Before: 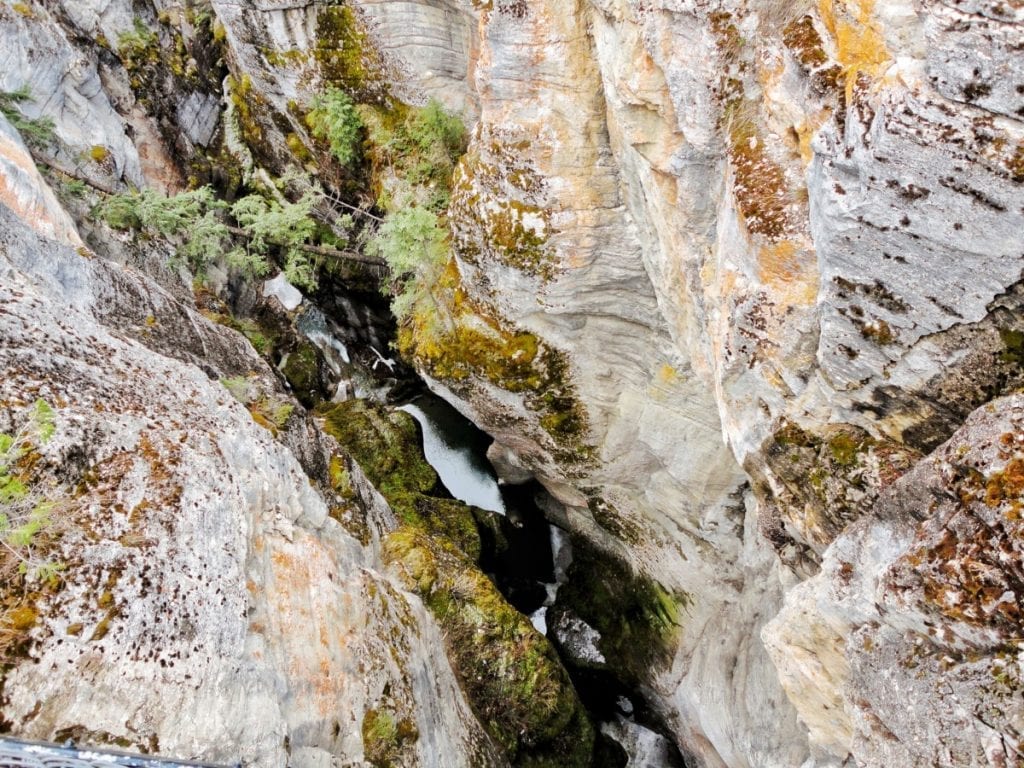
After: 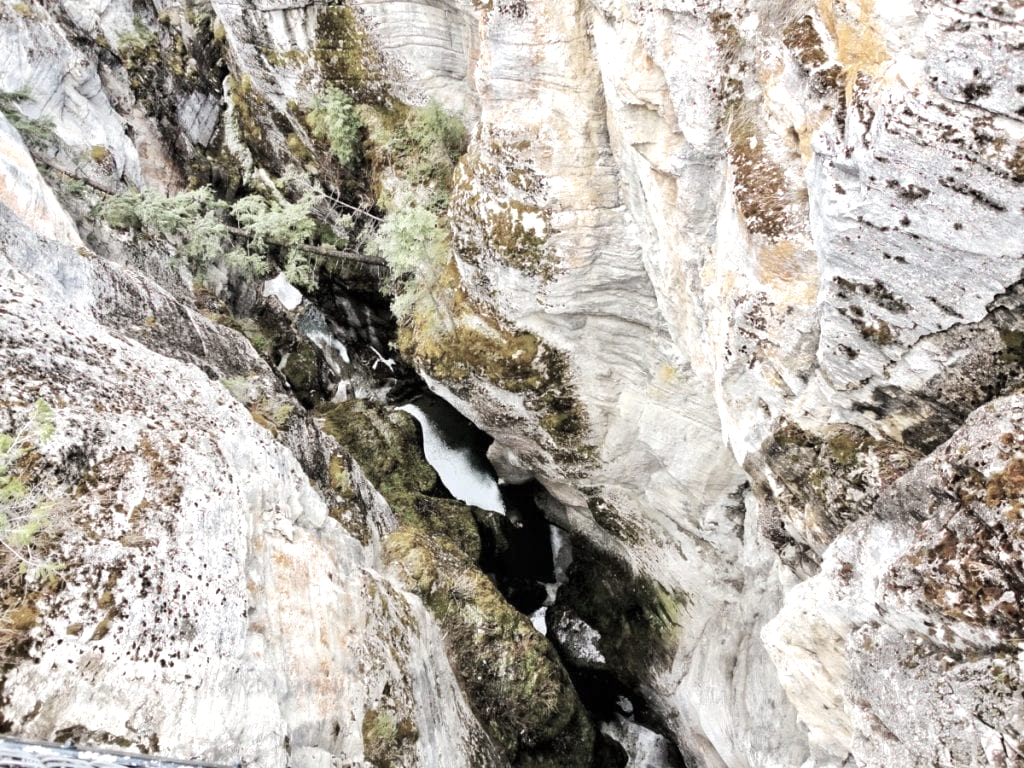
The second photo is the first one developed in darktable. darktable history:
exposure: black level correction 0, exposure 0.499 EV, compensate exposure bias true, compensate highlight preservation false
color zones: curves: ch0 [(0, 0.6) (0.129, 0.508) (0.193, 0.483) (0.429, 0.5) (0.571, 0.5) (0.714, 0.5) (0.857, 0.5) (1, 0.6)]; ch1 [(0, 0.481) (0.112, 0.245) (0.213, 0.223) (0.429, 0.233) (0.571, 0.231) (0.683, 0.242) (0.857, 0.296) (1, 0.481)]
